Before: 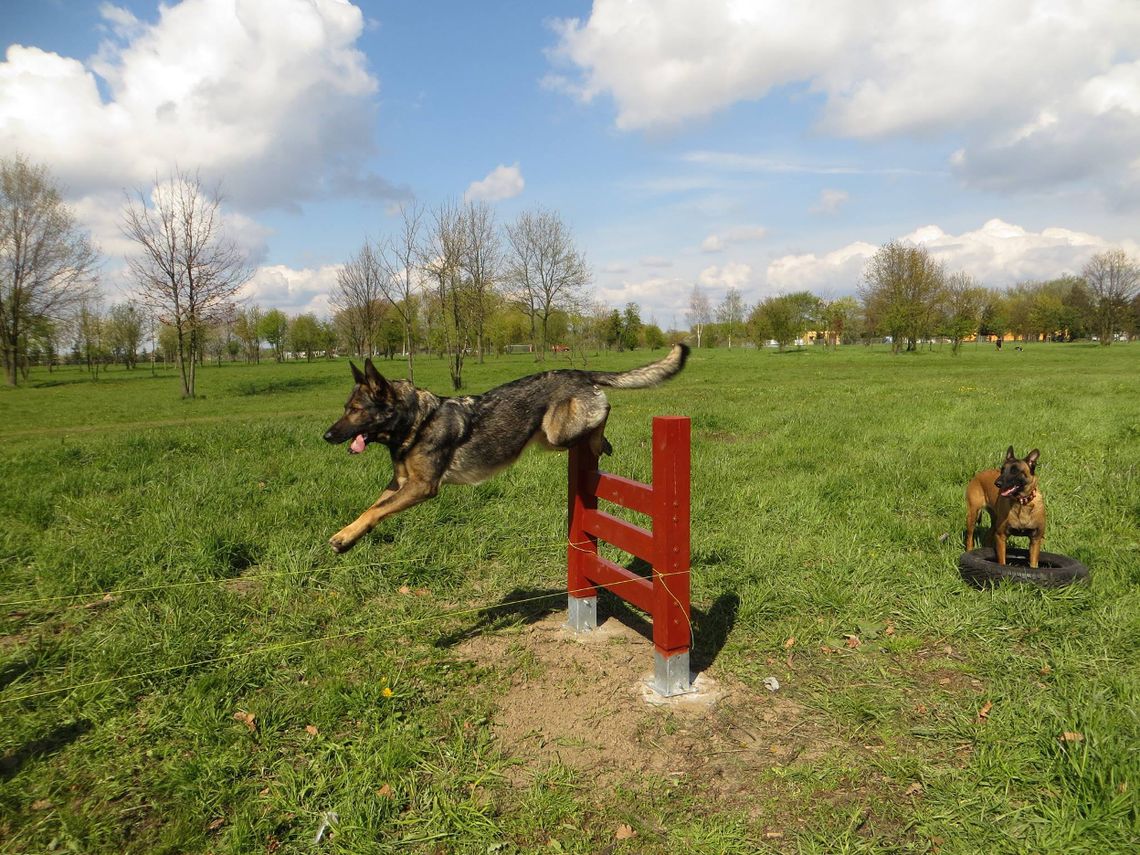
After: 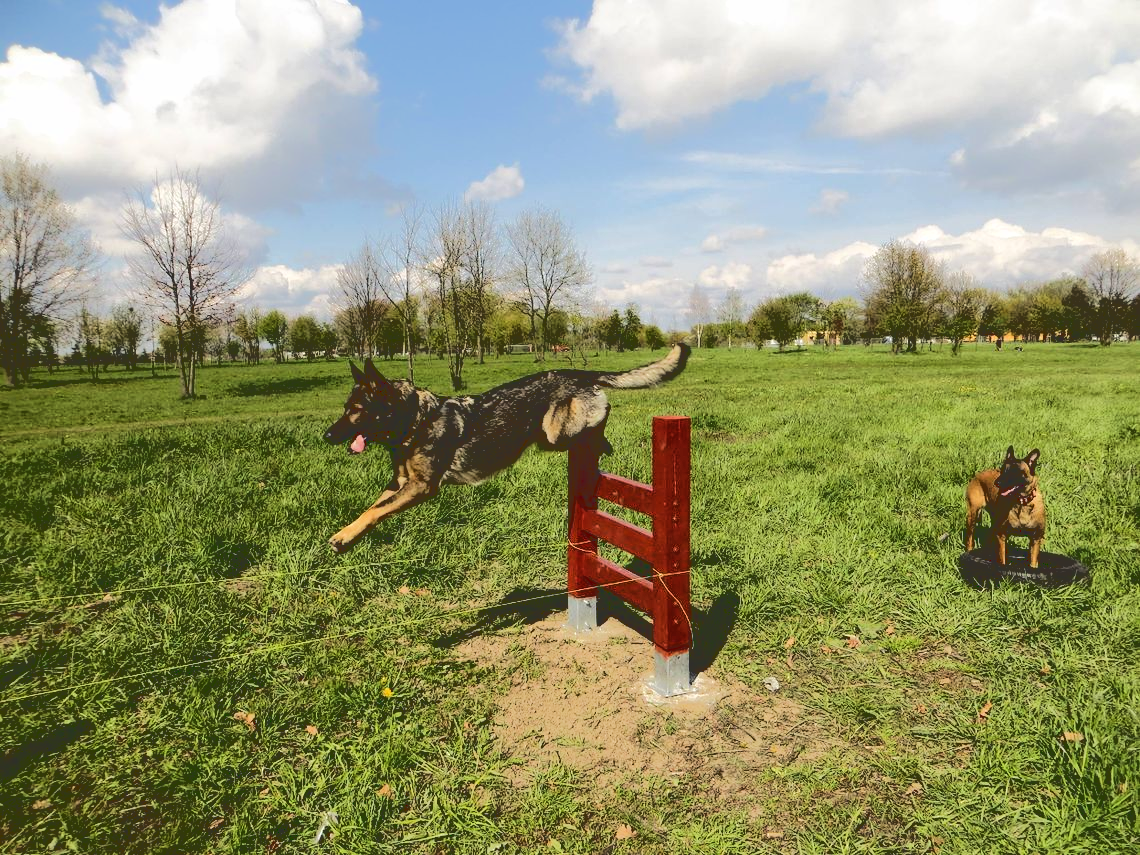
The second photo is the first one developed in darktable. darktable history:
base curve: curves: ch0 [(0.065, 0.026) (0.236, 0.358) (0.53, 0.546) (0.777, 0.841) (0.924, 0.992)], preserve colors average RGB
tone curve: curves: ch0 [(0, 0) (0.003, 0.003) (0.011, 0.011) (0.025, 0.025) (0.044, 0.045) (0.069, 0.07) (0.1, 0.1) (0.136, 0.137) (0.177, 0.179) (0.224, 0.226) (0.277, 0.279) (0.335, 0.338) (0.399, 0.402) (0.468, 0.472) (0.543, 0.547) (0.623, 0.628) (0.709, 0.715) (0.801, 0.807) (0.898, 0.902) (1, 1)], preserve colors none
